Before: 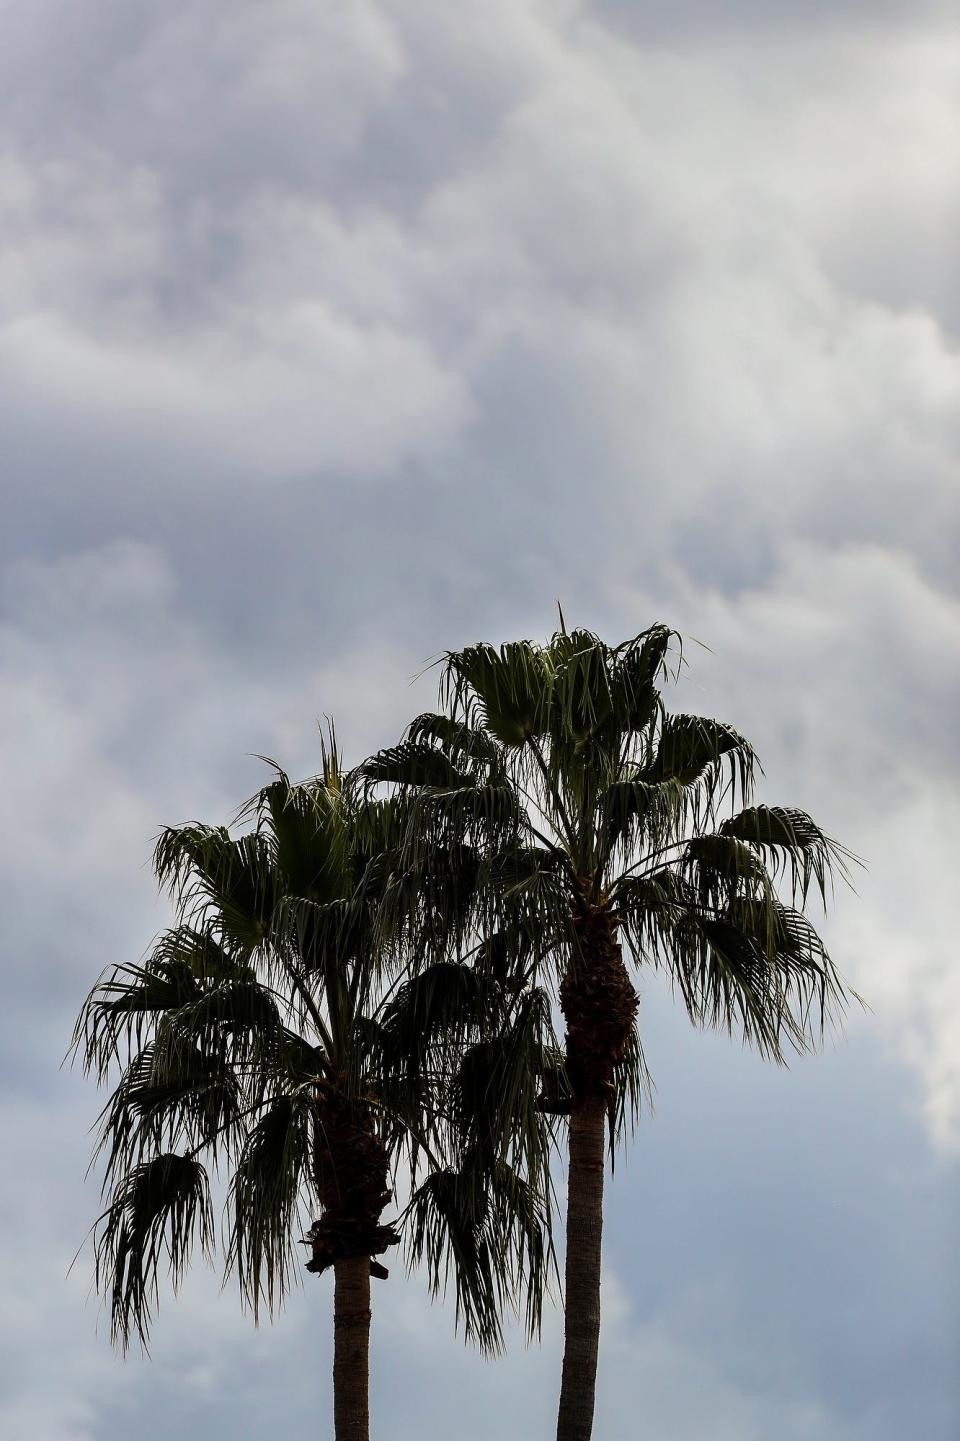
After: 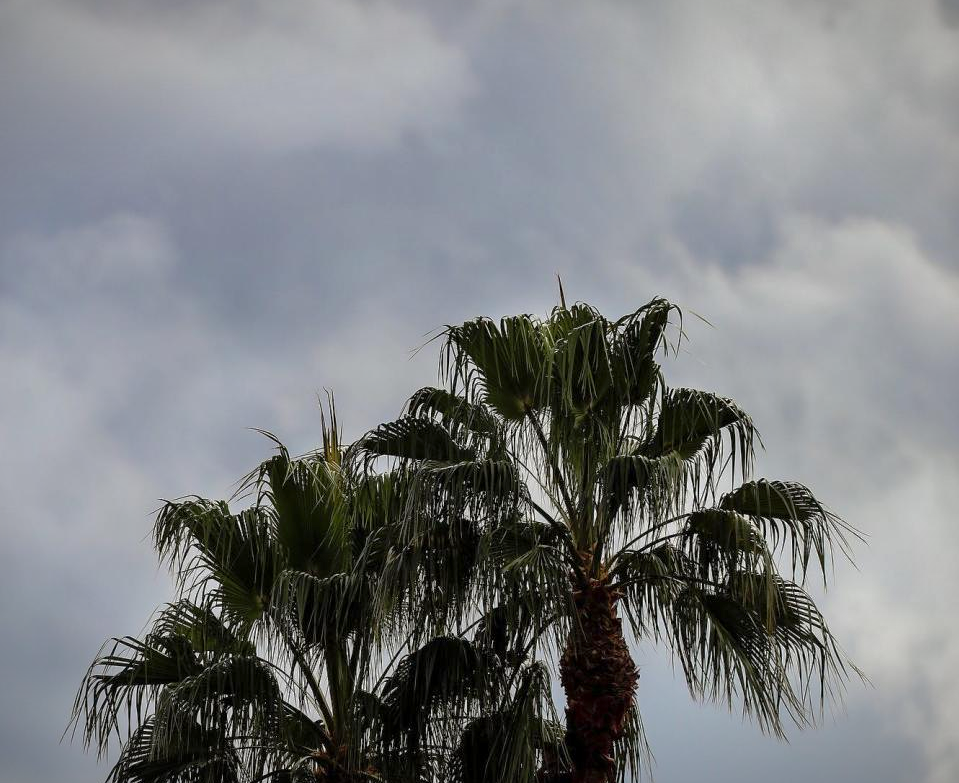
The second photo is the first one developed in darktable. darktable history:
shadows and highlights: on, module defaults
vignetting: fall-off start 100.27%, brightness -0.411, saturation -0.289, width/height ratio 1.308
crop and rotate: top 22.737%, bottom 22.909%
